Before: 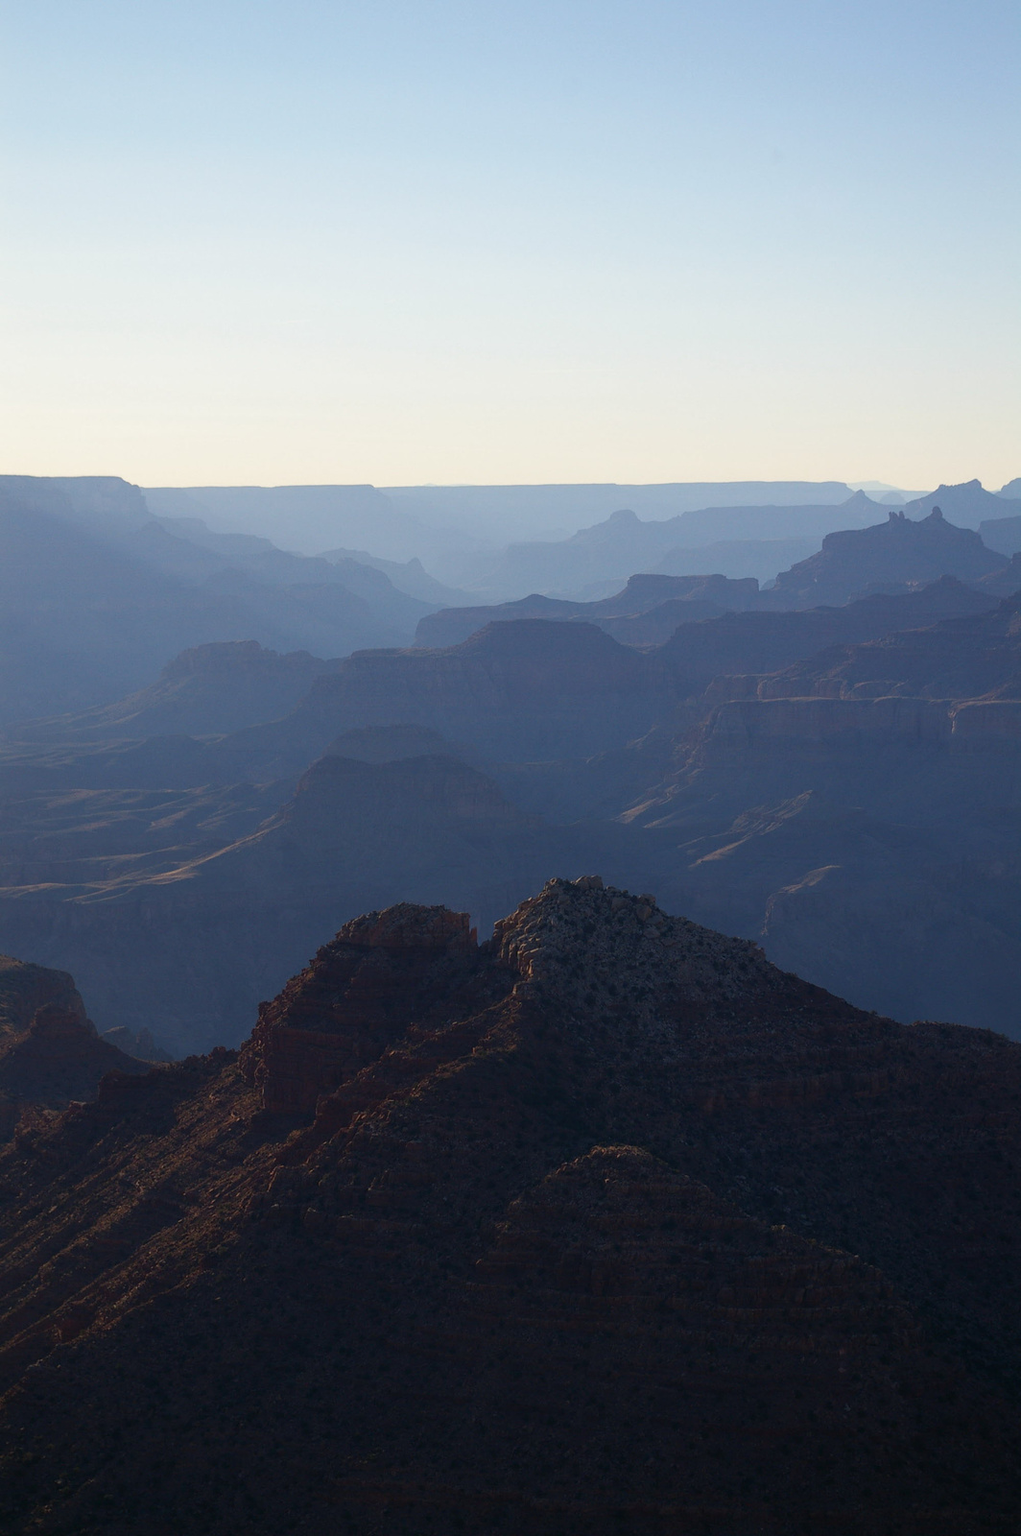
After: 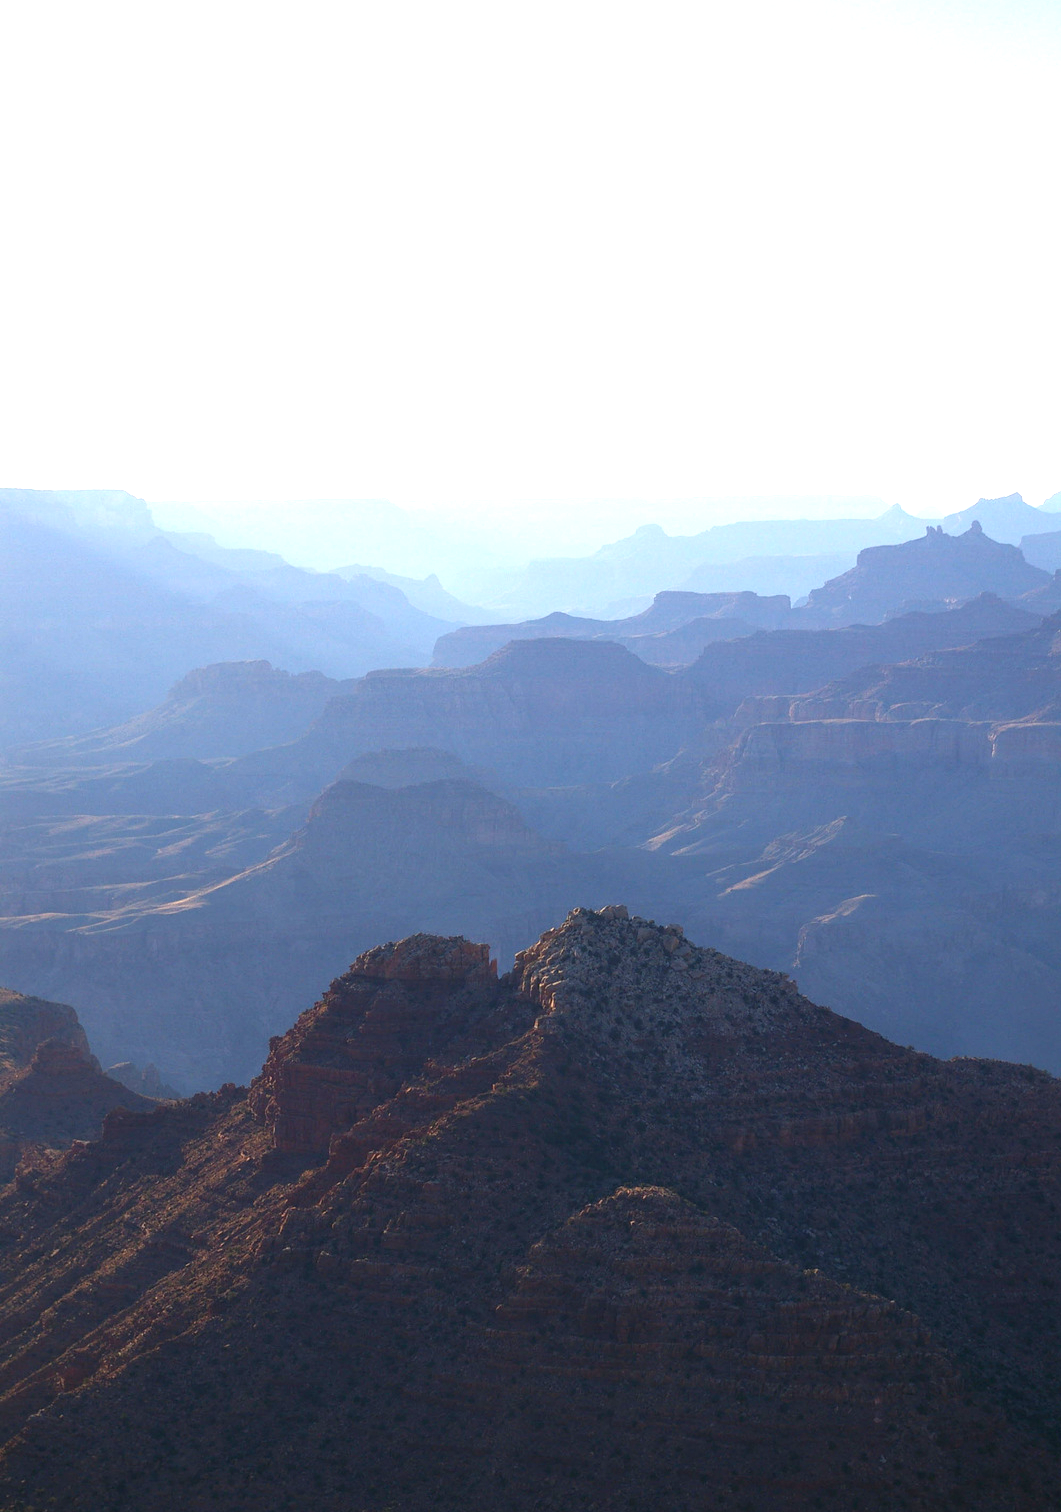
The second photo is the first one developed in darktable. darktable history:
crop: top 0.448%, right 0.264%, bottom 5.045%
exposure: black level correction 0, exposure 1.5 EV, compensate highlight preservation false
